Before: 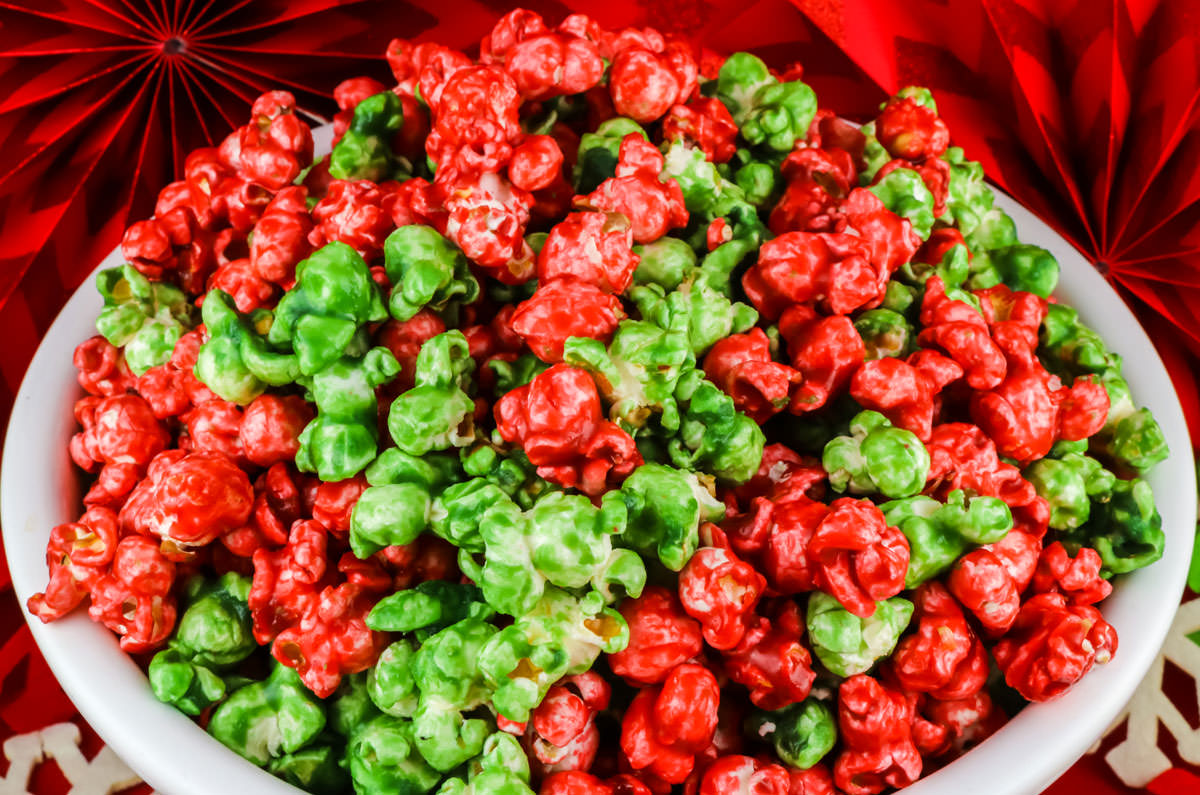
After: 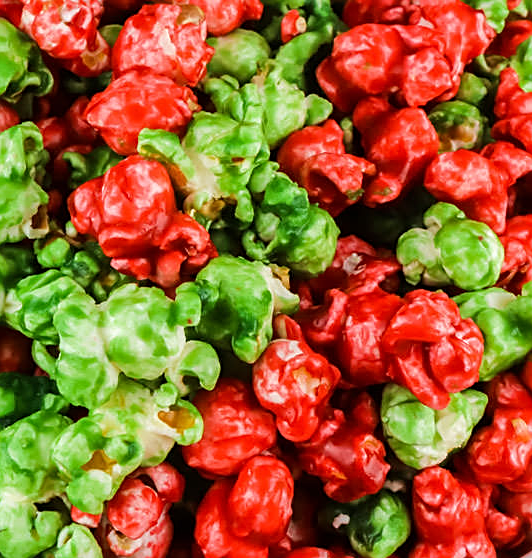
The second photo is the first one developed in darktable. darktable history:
crop: left 35.521%, top 26.279%, right 20.124%, bottom 3.453%
sharpen: on, module defaults
